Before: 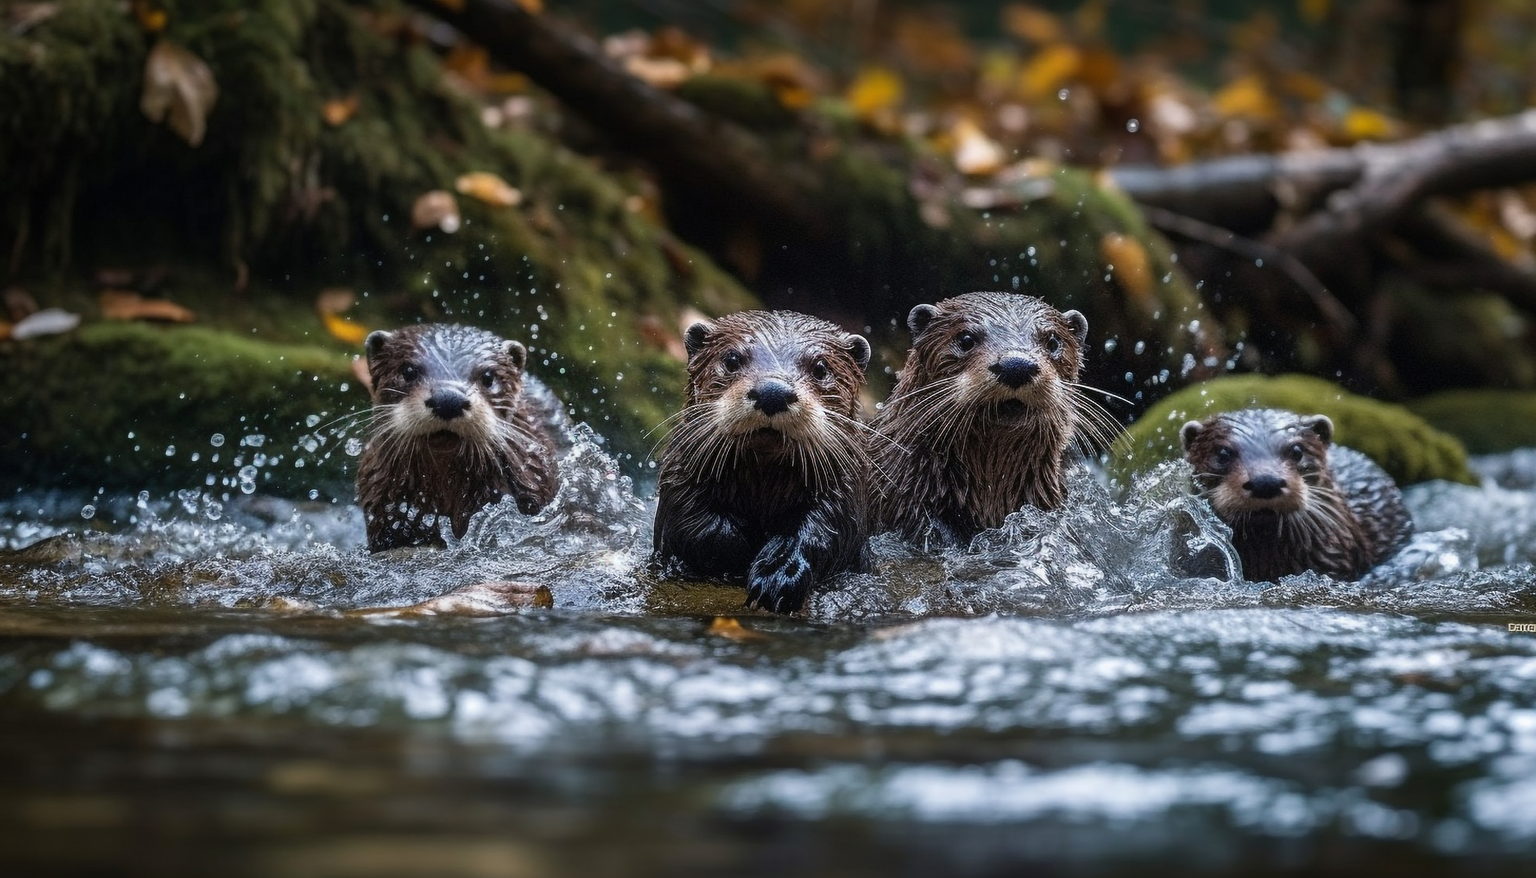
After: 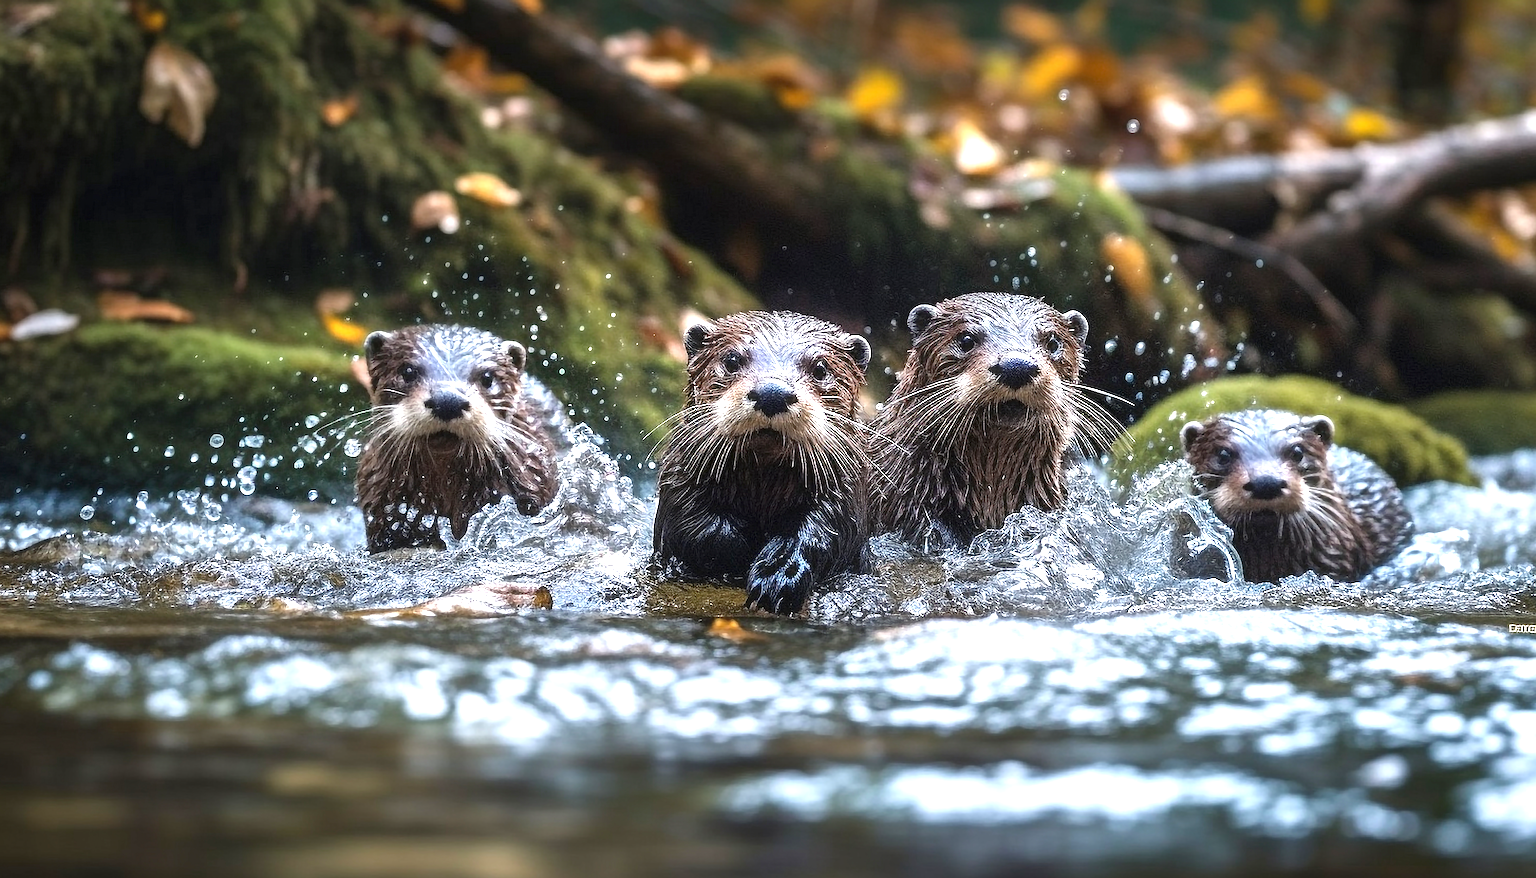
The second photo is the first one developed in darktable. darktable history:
exposure: black level correction 0, exposure 1.2 EV, compensate highlight preservation false
crop and rotate: left 0.126%
sharpen: on, module defaults
